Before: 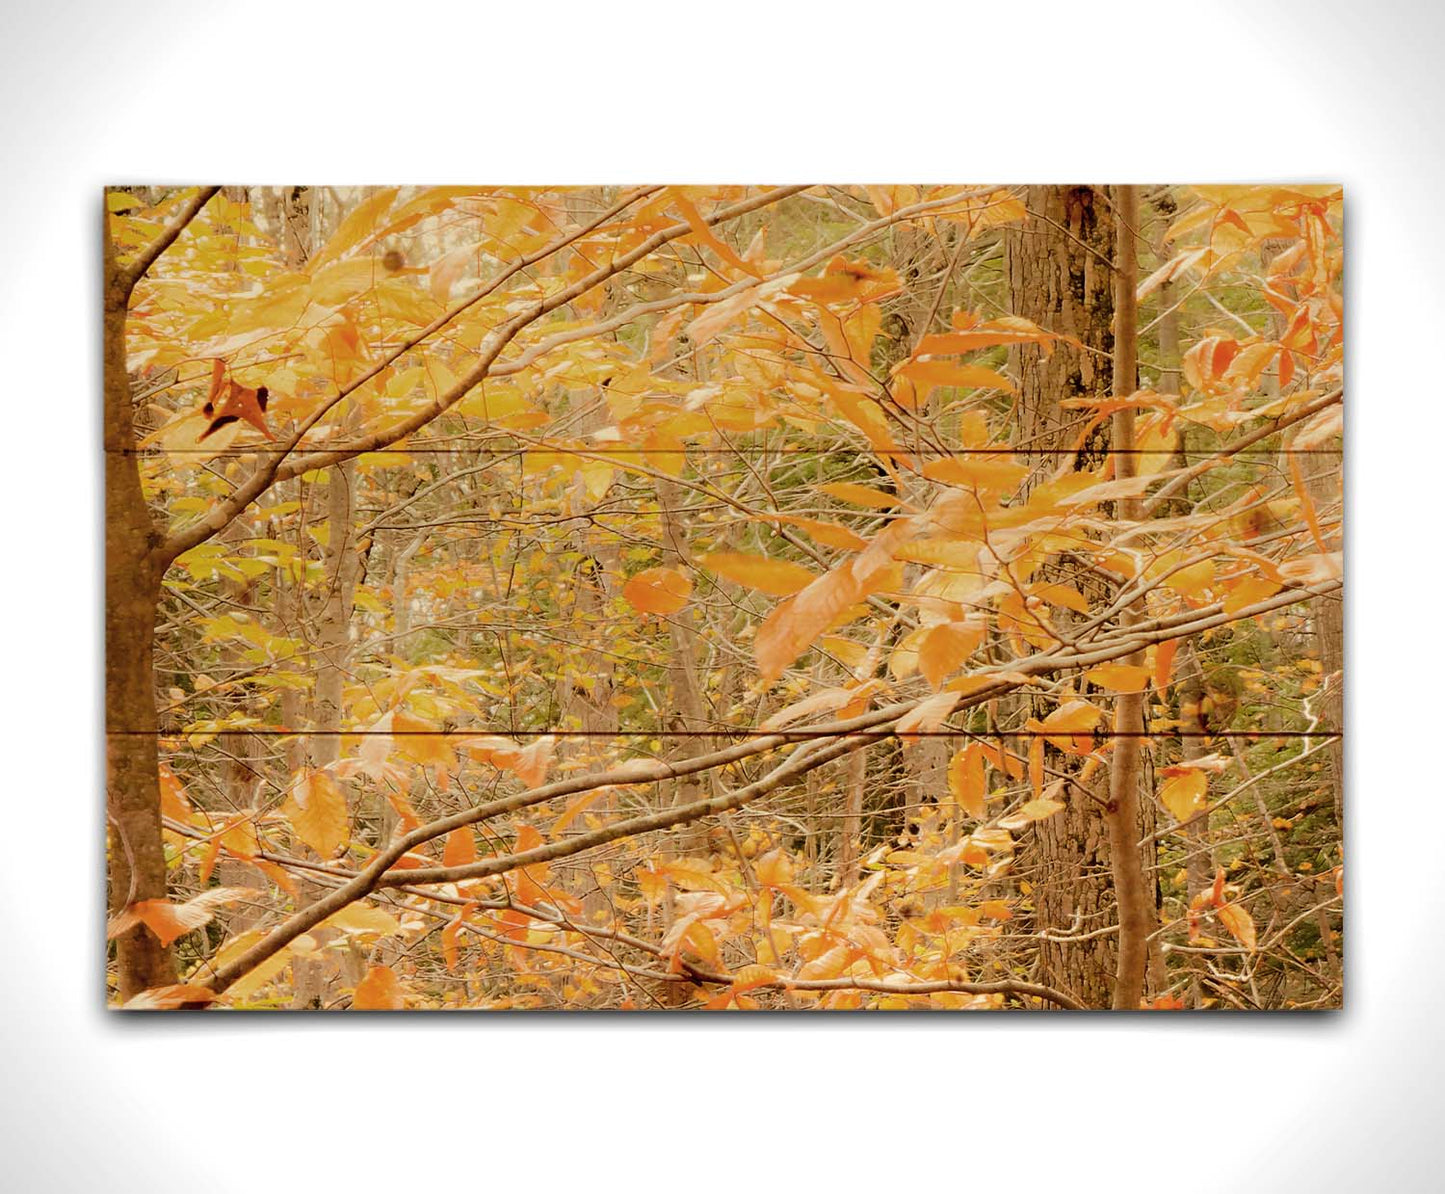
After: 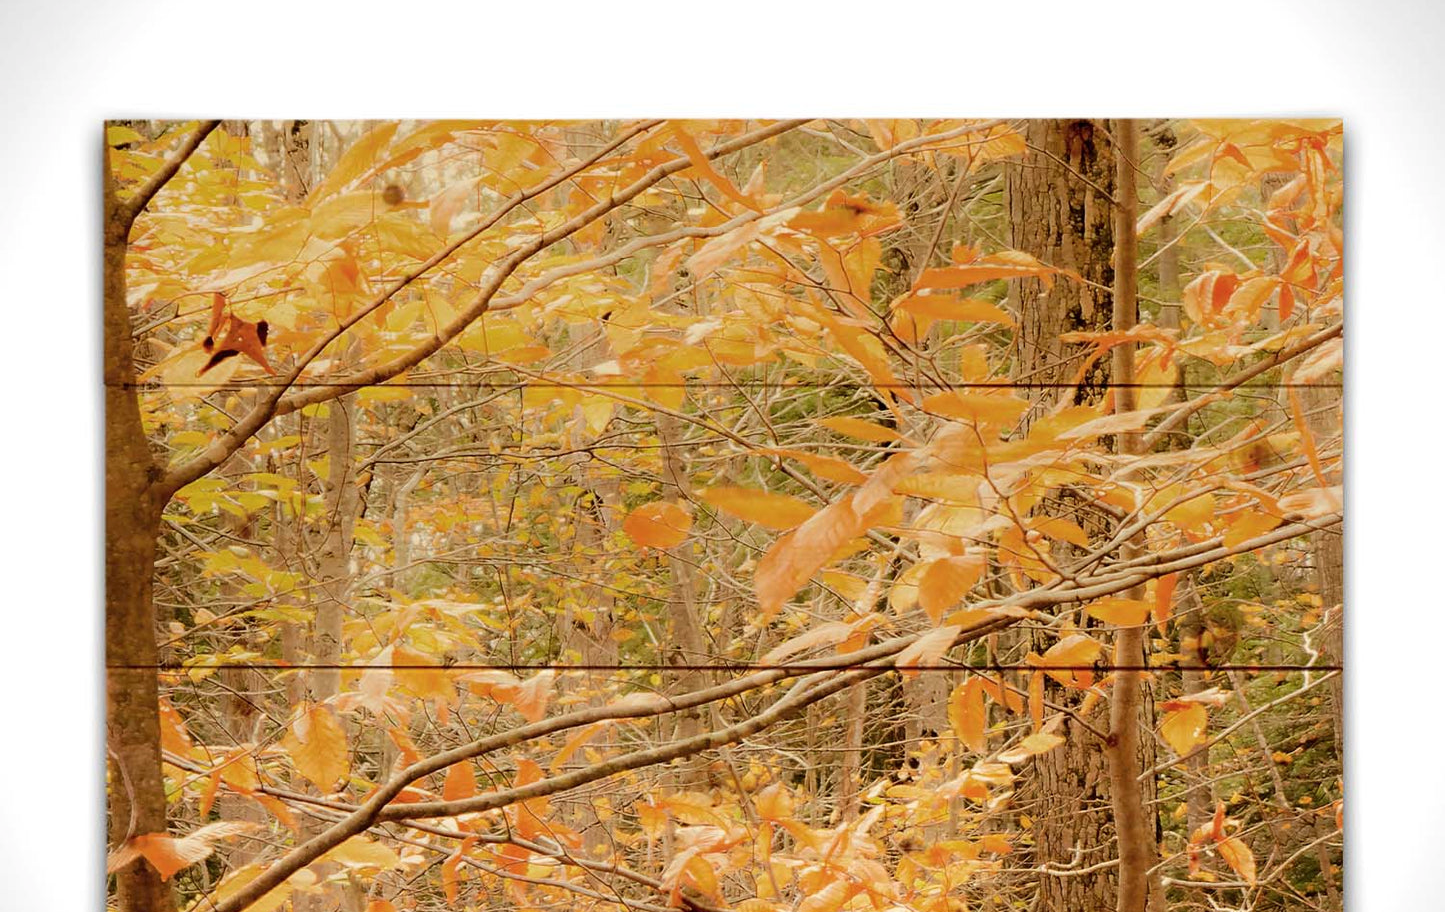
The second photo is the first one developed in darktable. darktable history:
contrast brightness saturation: contrast 0.073
crop: top 5.573%, bottom 18.027%
